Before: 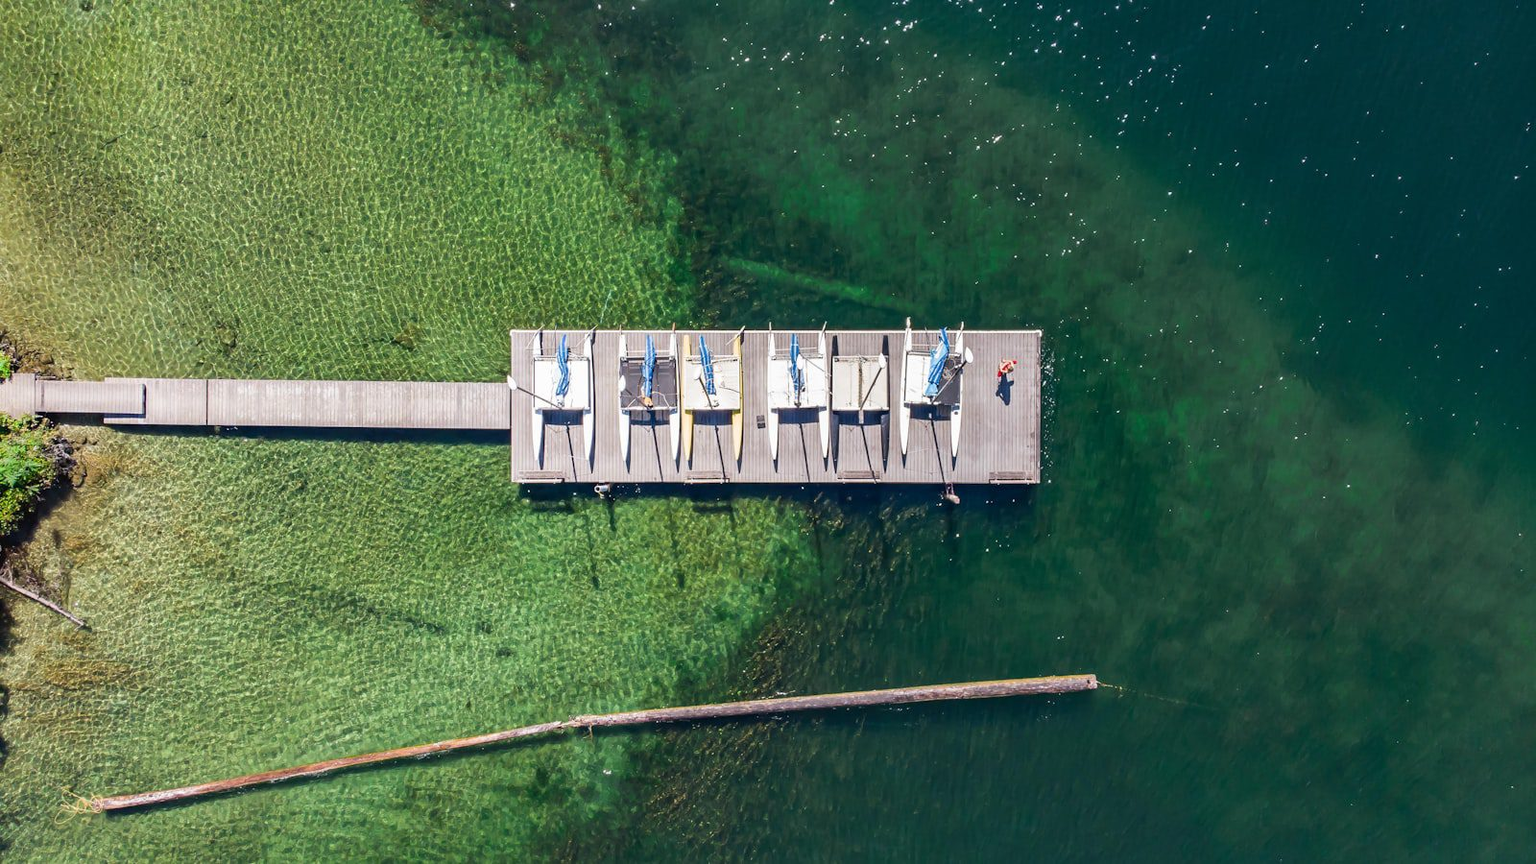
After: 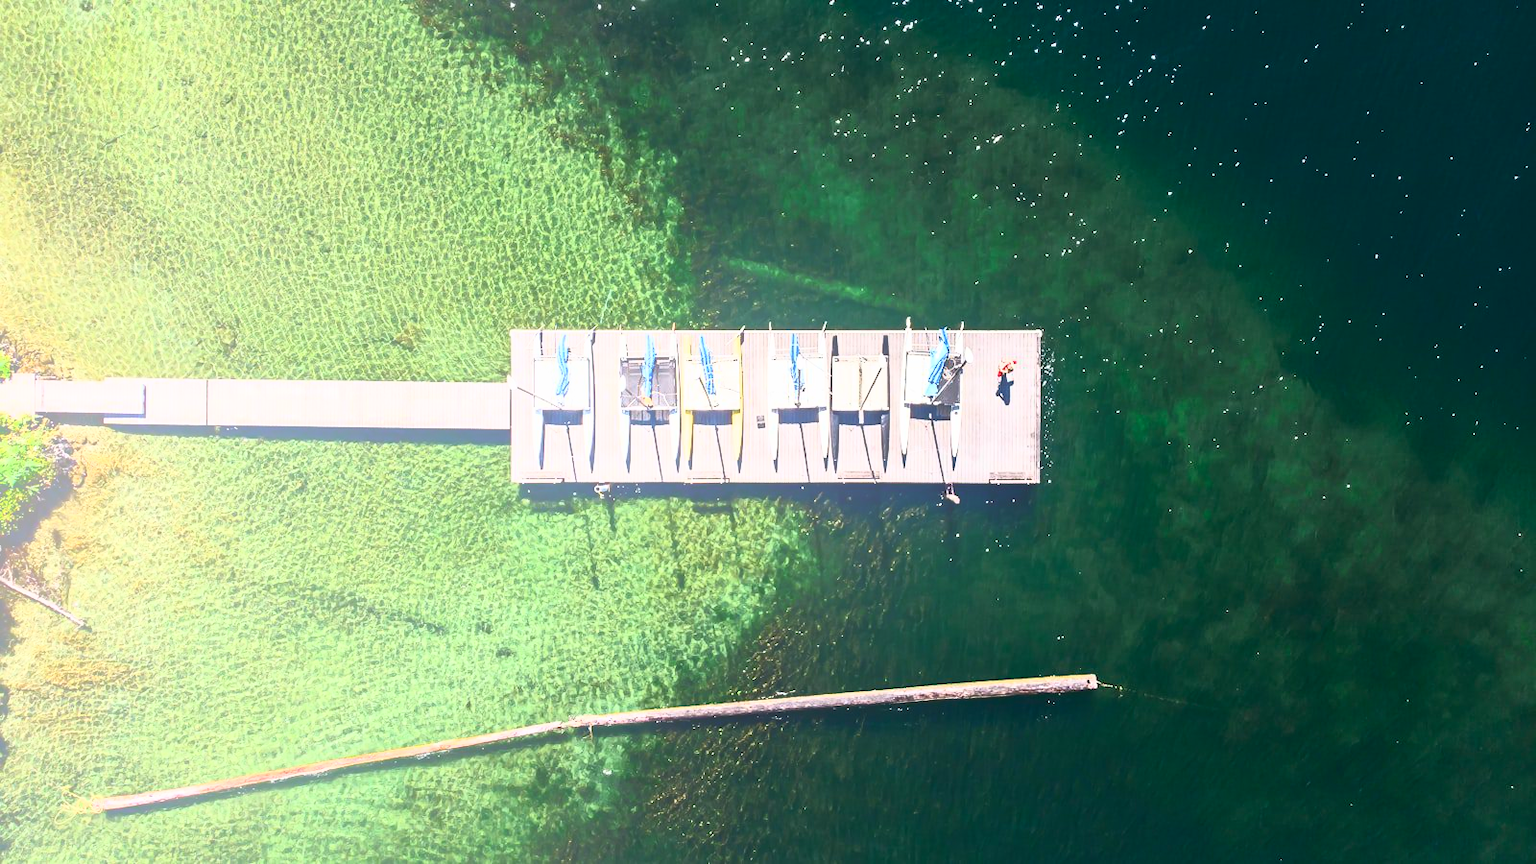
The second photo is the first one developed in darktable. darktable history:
bloom: size 38%, threshold 95%, strength 30%
local contrast: mode bilateral grid, contrast 100, coarseness 100, detail 91%, midtone range 0.2
contrast brightness saturation: contrast 0.62, brightness 0.34, saturation 0.14
